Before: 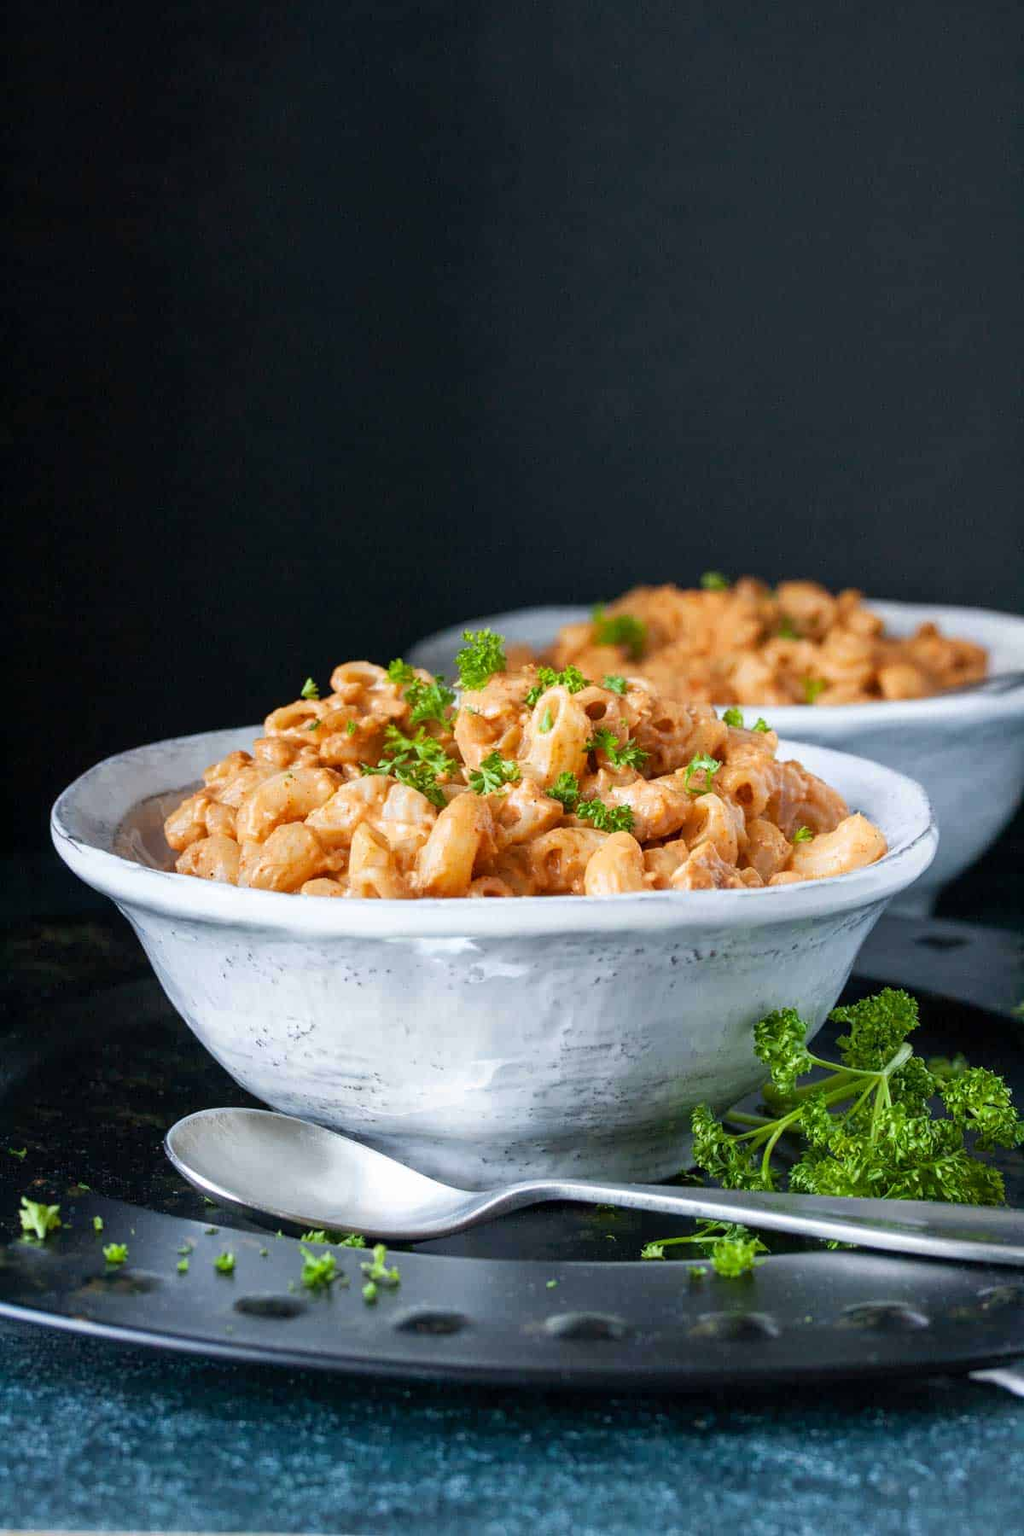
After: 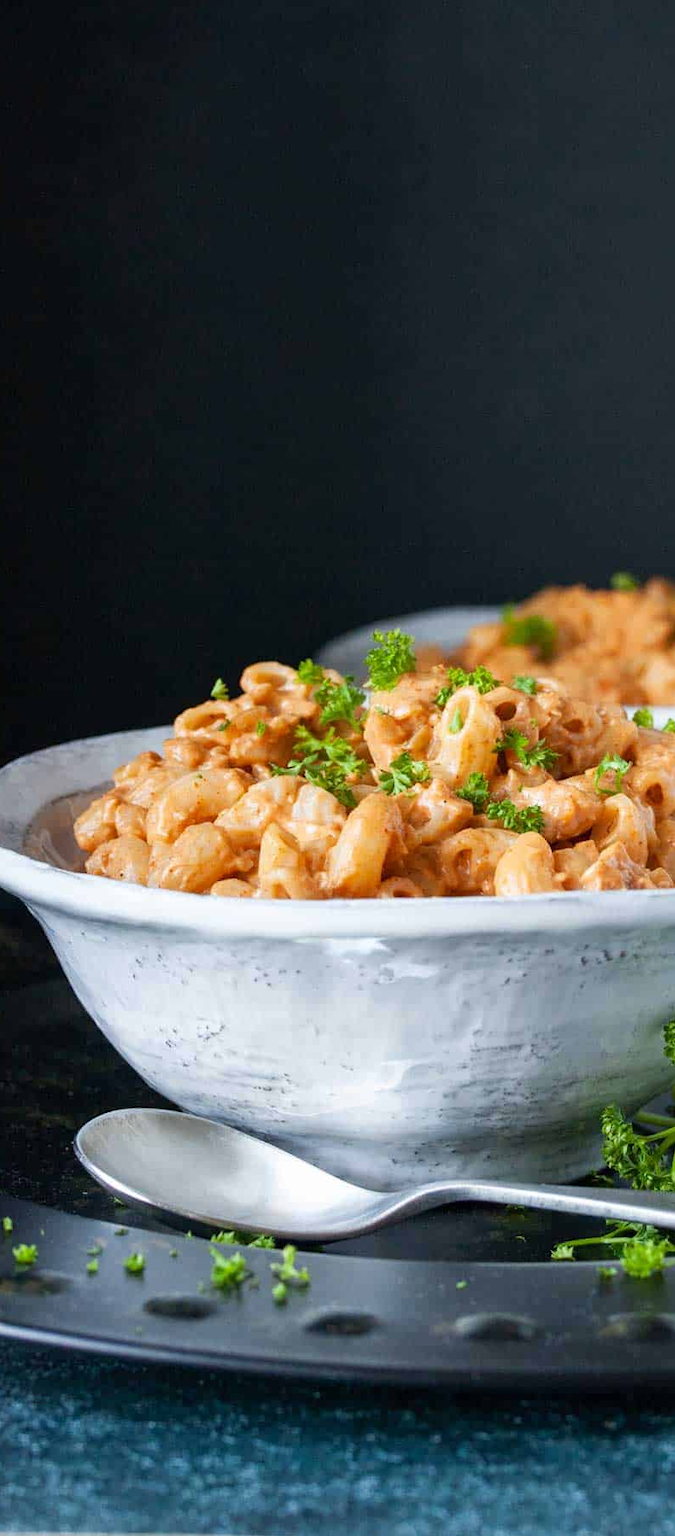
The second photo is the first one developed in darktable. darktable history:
crop and rotate: left 8.842%, right 25.18%
